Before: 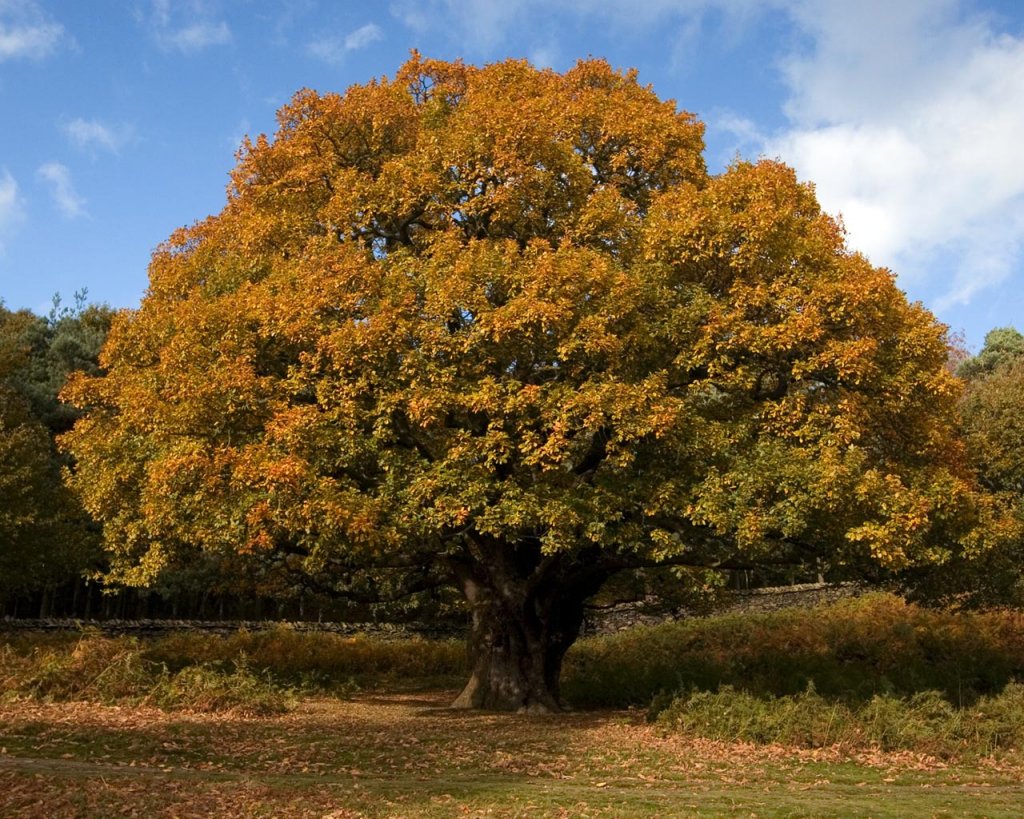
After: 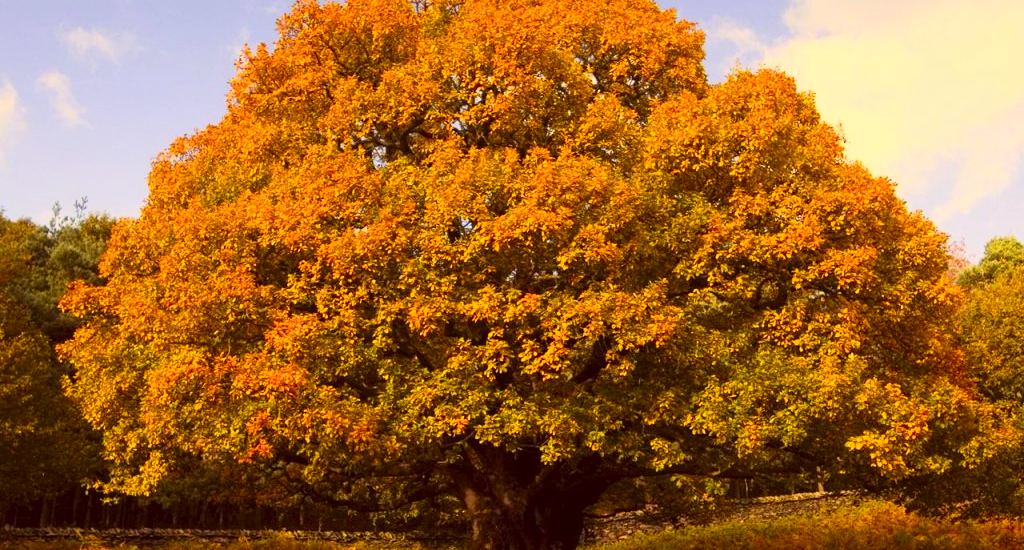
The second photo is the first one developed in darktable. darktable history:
crop: top 11.137%, bottom 21.698%
color correction: highlights a* 10.05, highlights b* 38.93, shadows a* 14.4, shadows b* 3.27
contrast brightness saturation: contrast 0.242, brightness 0.258, saturation 0.384
